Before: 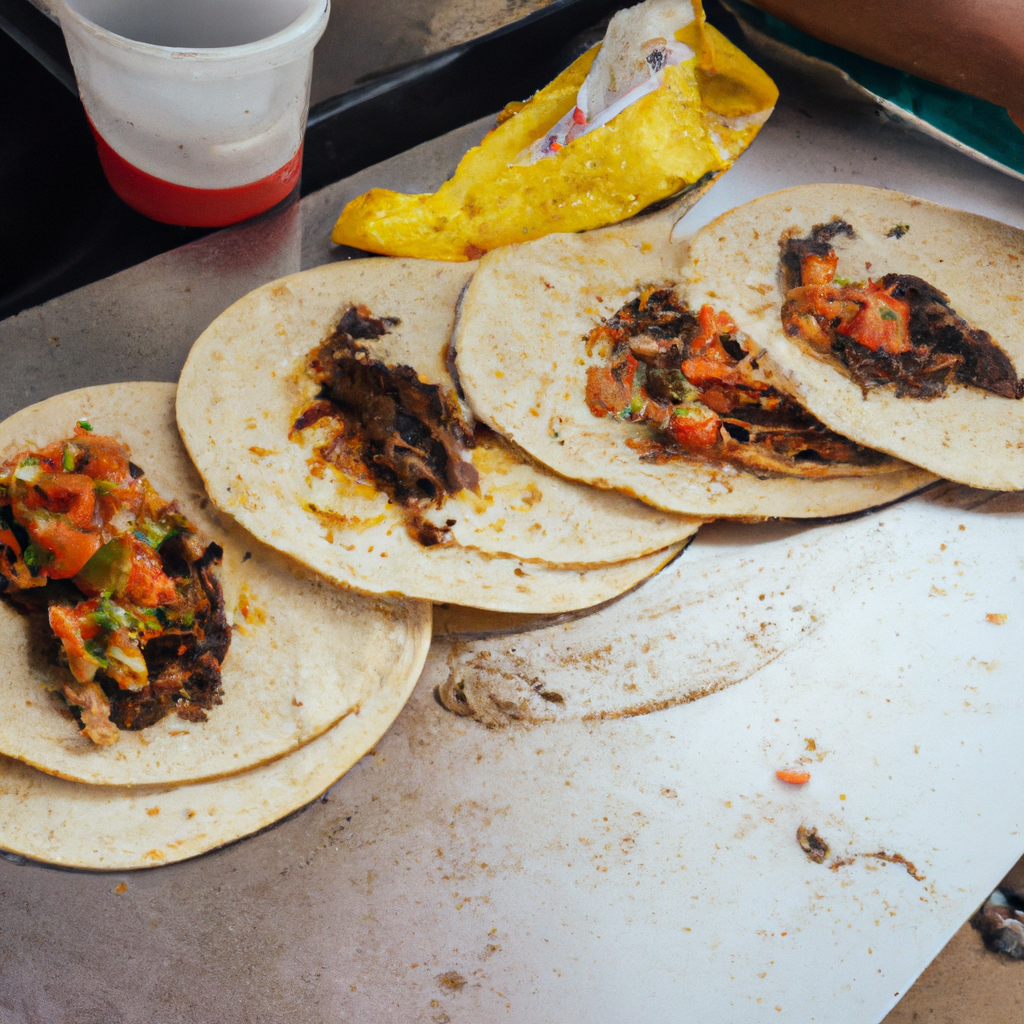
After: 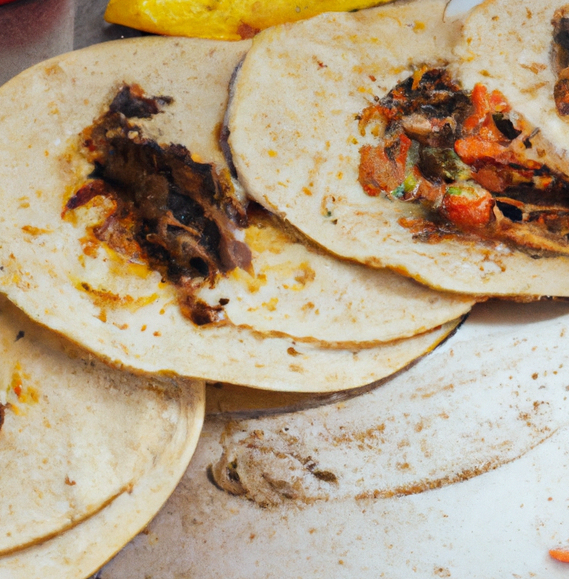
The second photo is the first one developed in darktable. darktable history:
crop and rotate: left 22.259%, top 21.62%, right 22.077%, bottom 21.79%
